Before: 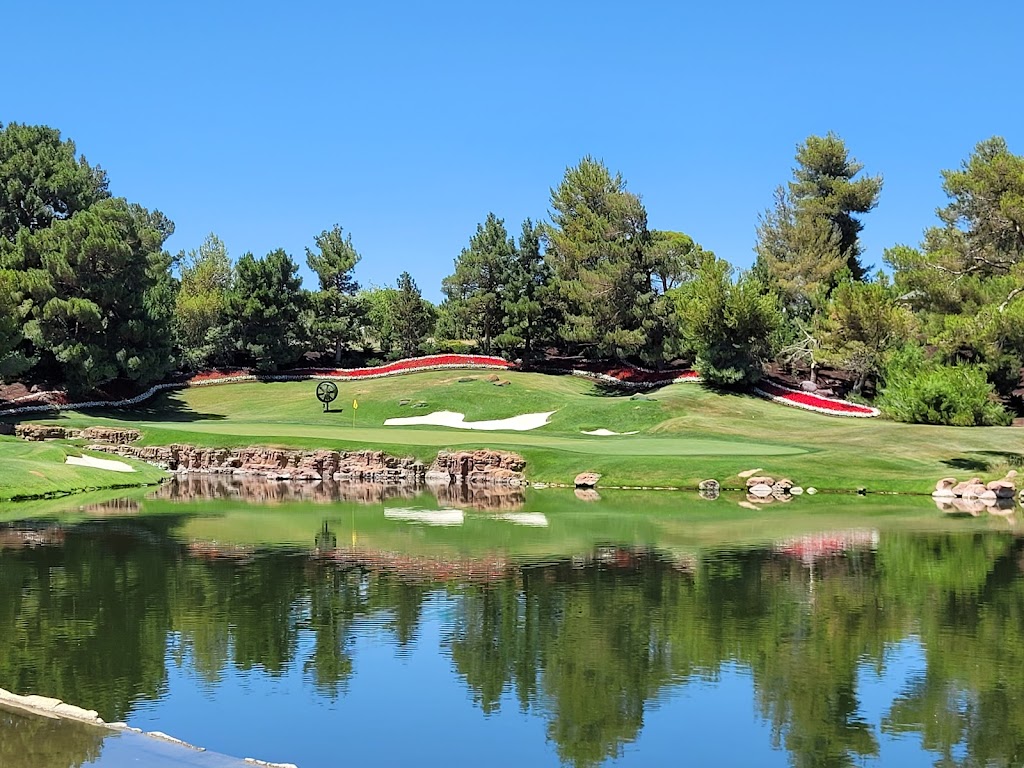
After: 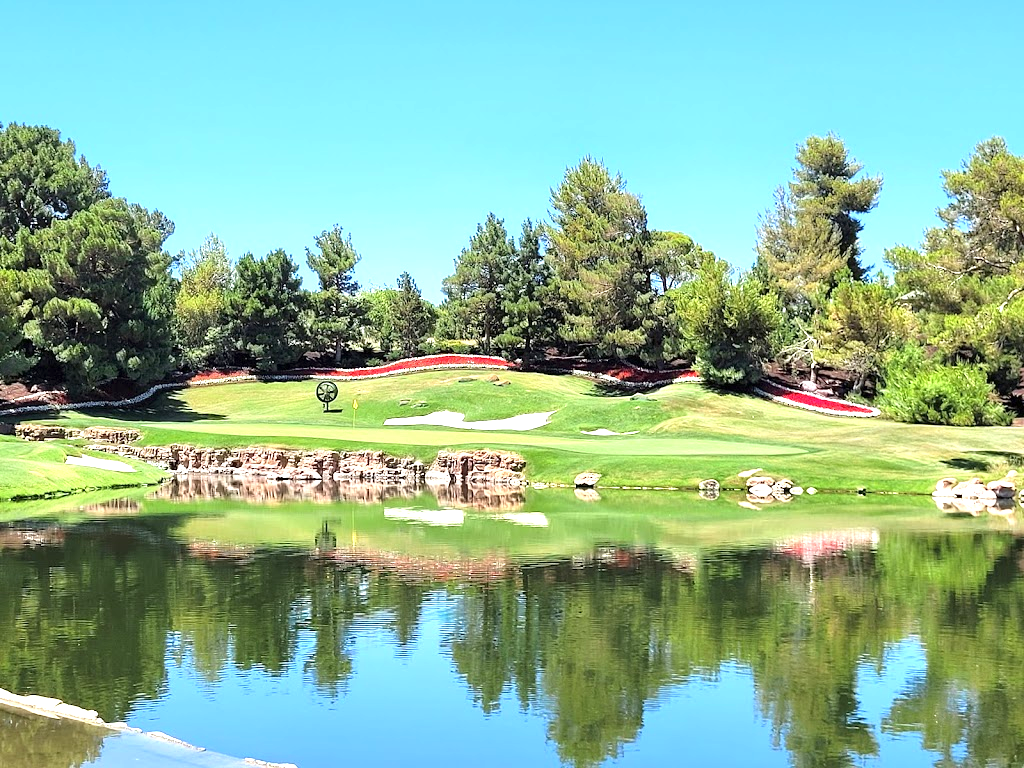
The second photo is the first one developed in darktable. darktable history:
exposure: exposure 0.996 EV, compensate highlight preservation false
